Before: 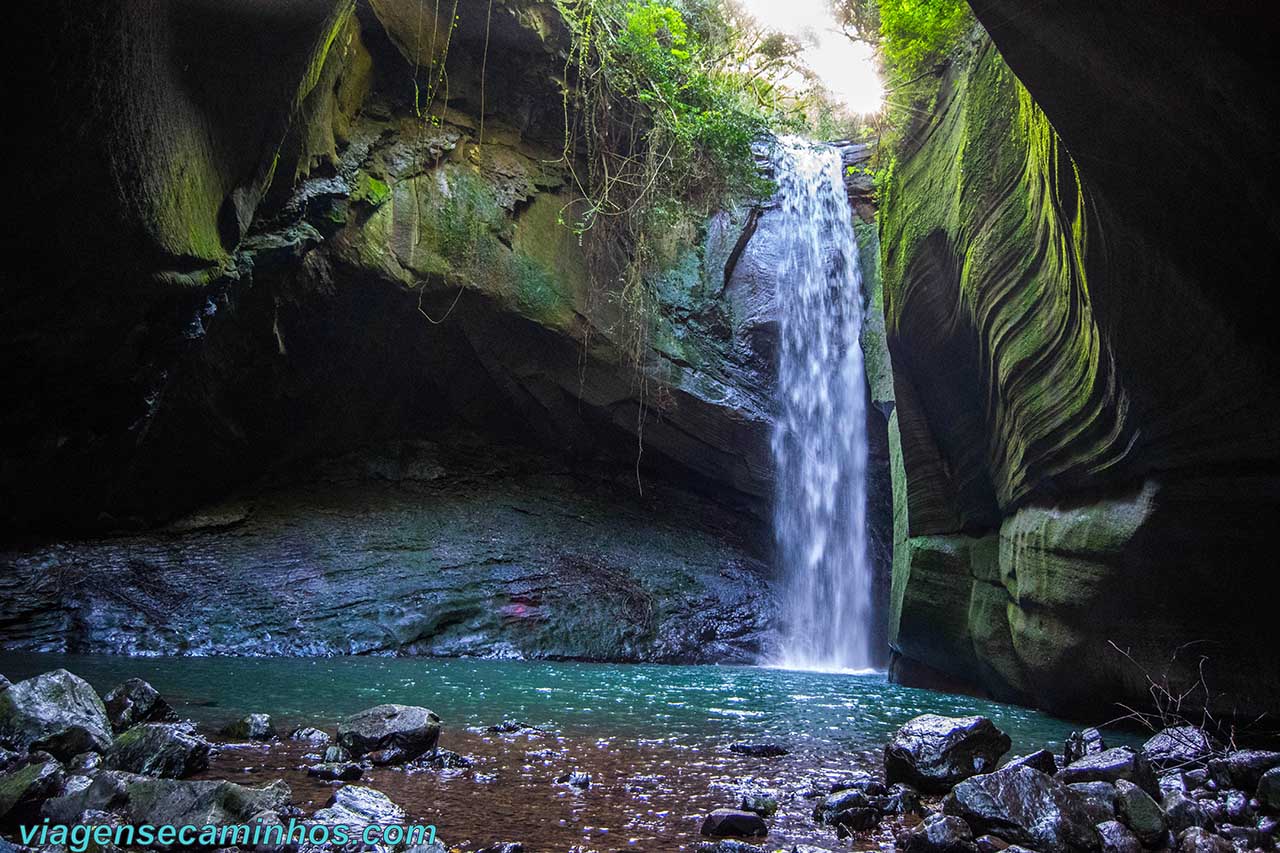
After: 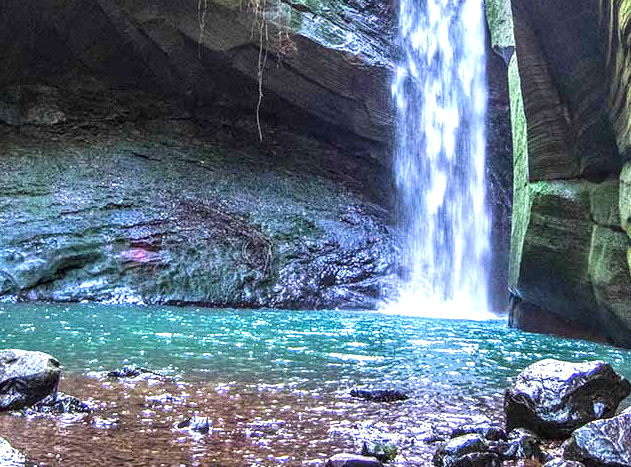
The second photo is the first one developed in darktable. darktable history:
exposure: black level correction 0, exposure 1.462 EV, compensate highlight preservation false
local contrast: detail 130%
crop: left 29.755%, top 41.673%, right 20.916%, bottom 3.468%
